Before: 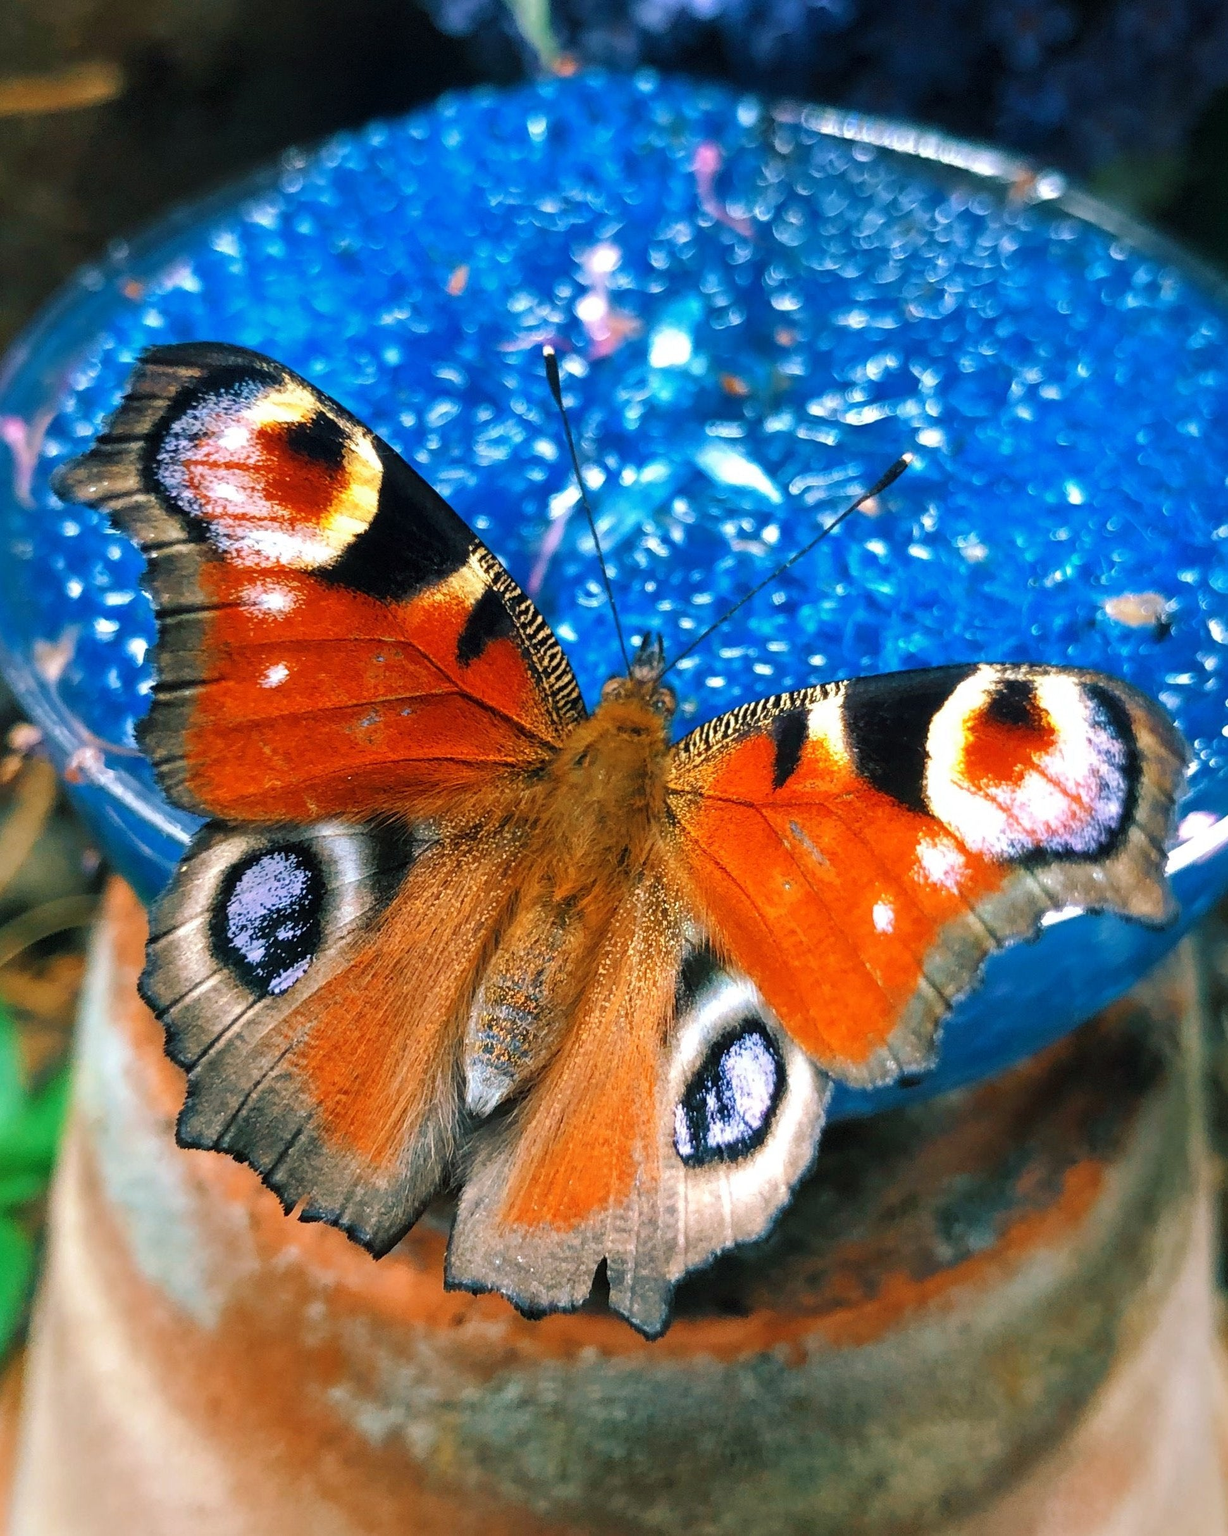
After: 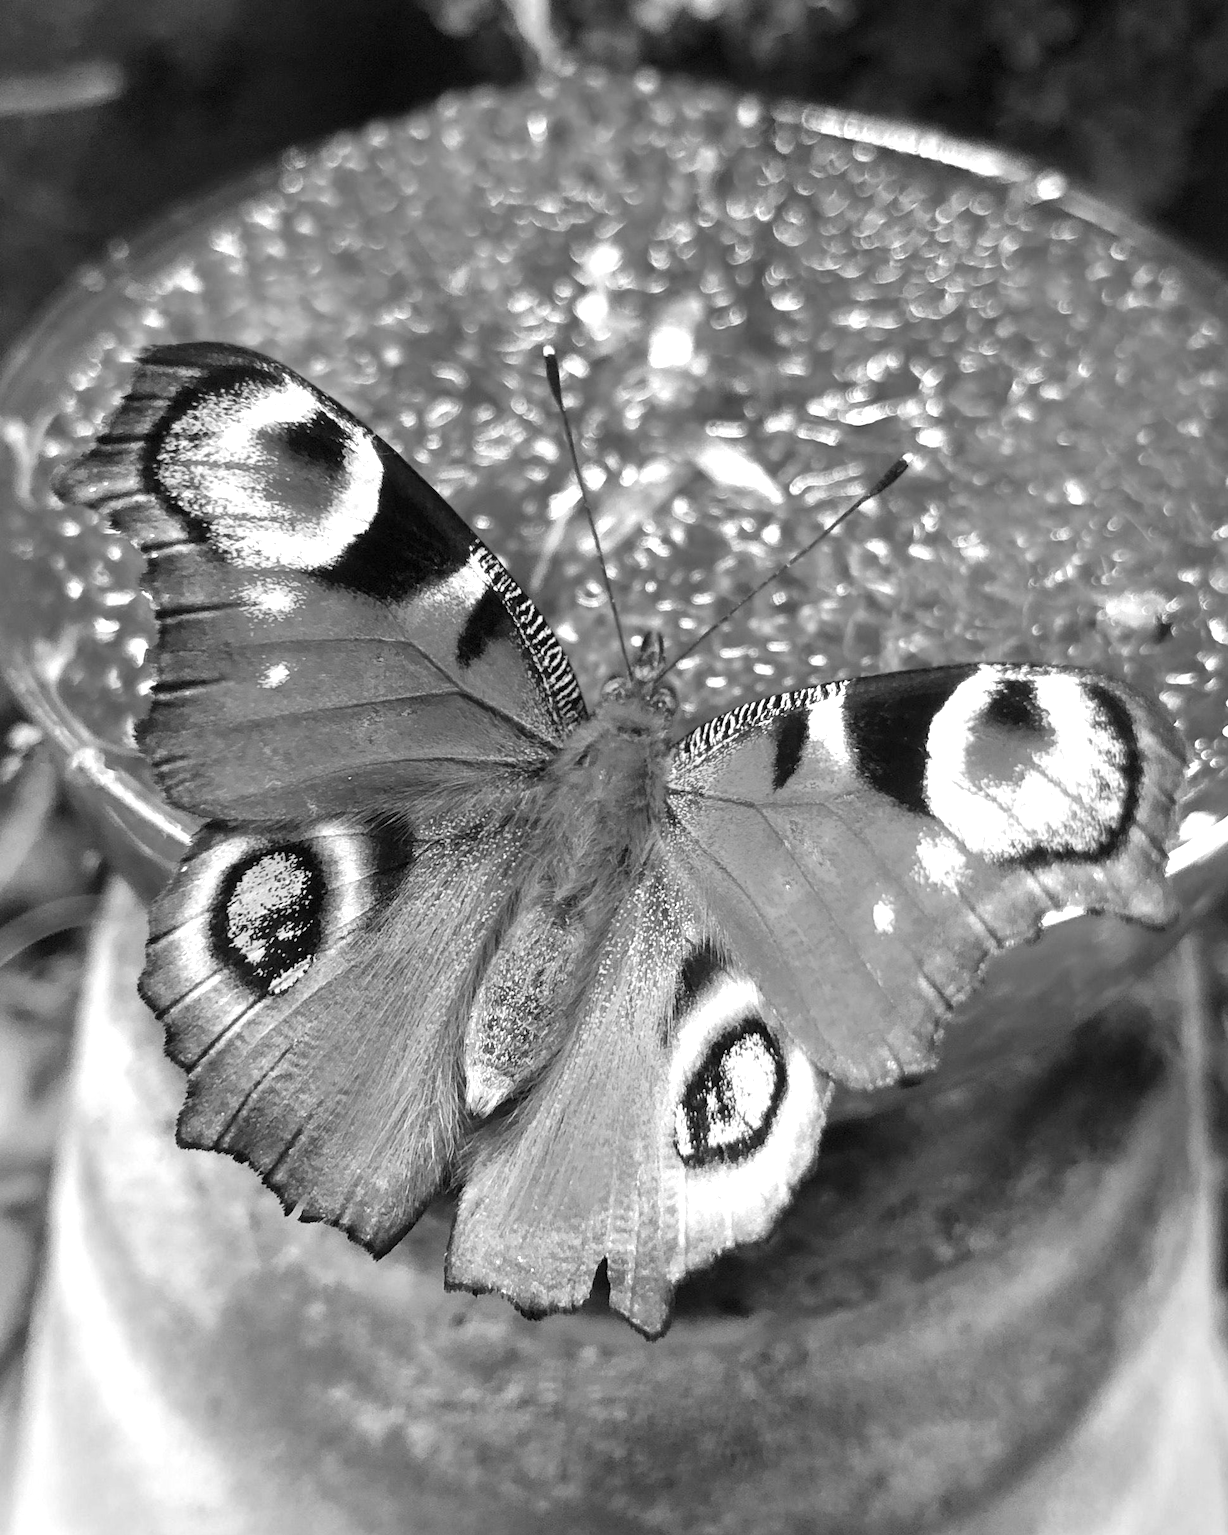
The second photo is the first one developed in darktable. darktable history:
monochrome: on, module defaults
white balance: red 0.976, blue 1.04
exposure: exposure 0.6 EV, compensate highlight preservation false
